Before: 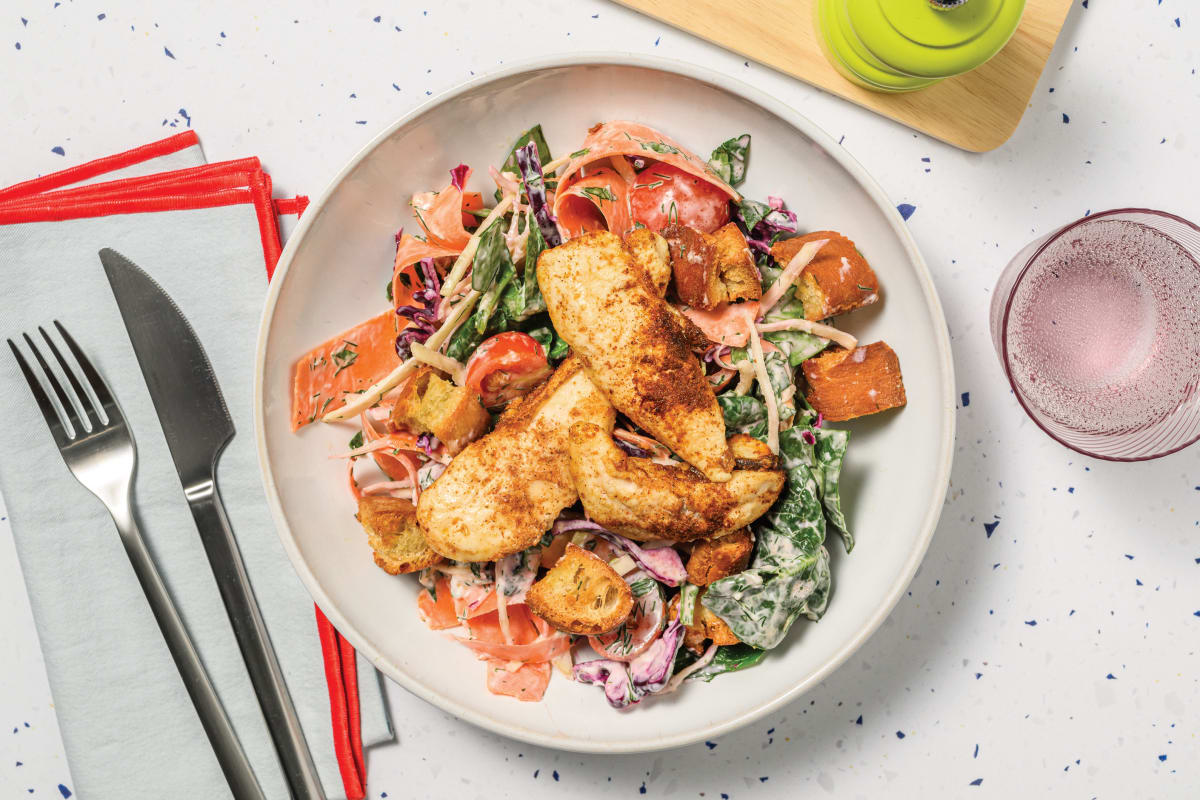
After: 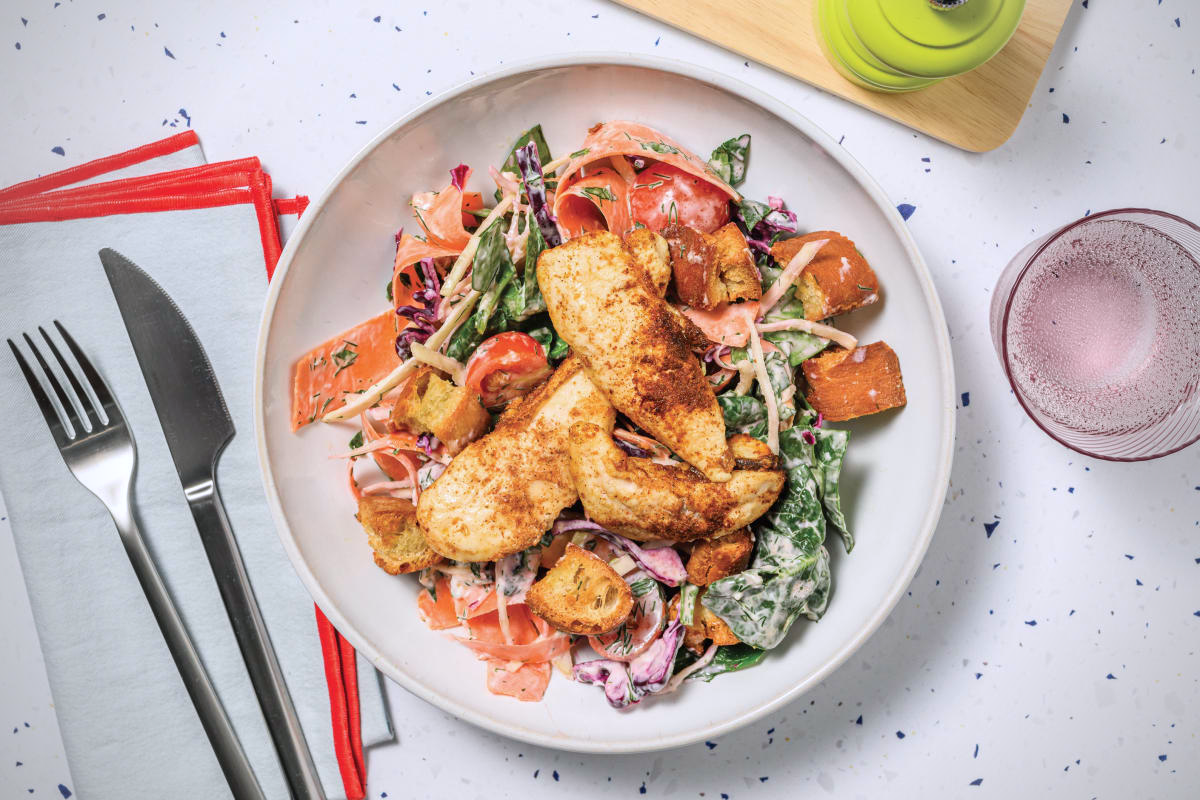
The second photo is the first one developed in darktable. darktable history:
vignetting: unbound false
color calibration: illuminant as shot in camera, x 0.358, y 0.373, temperature 4628.91 K
